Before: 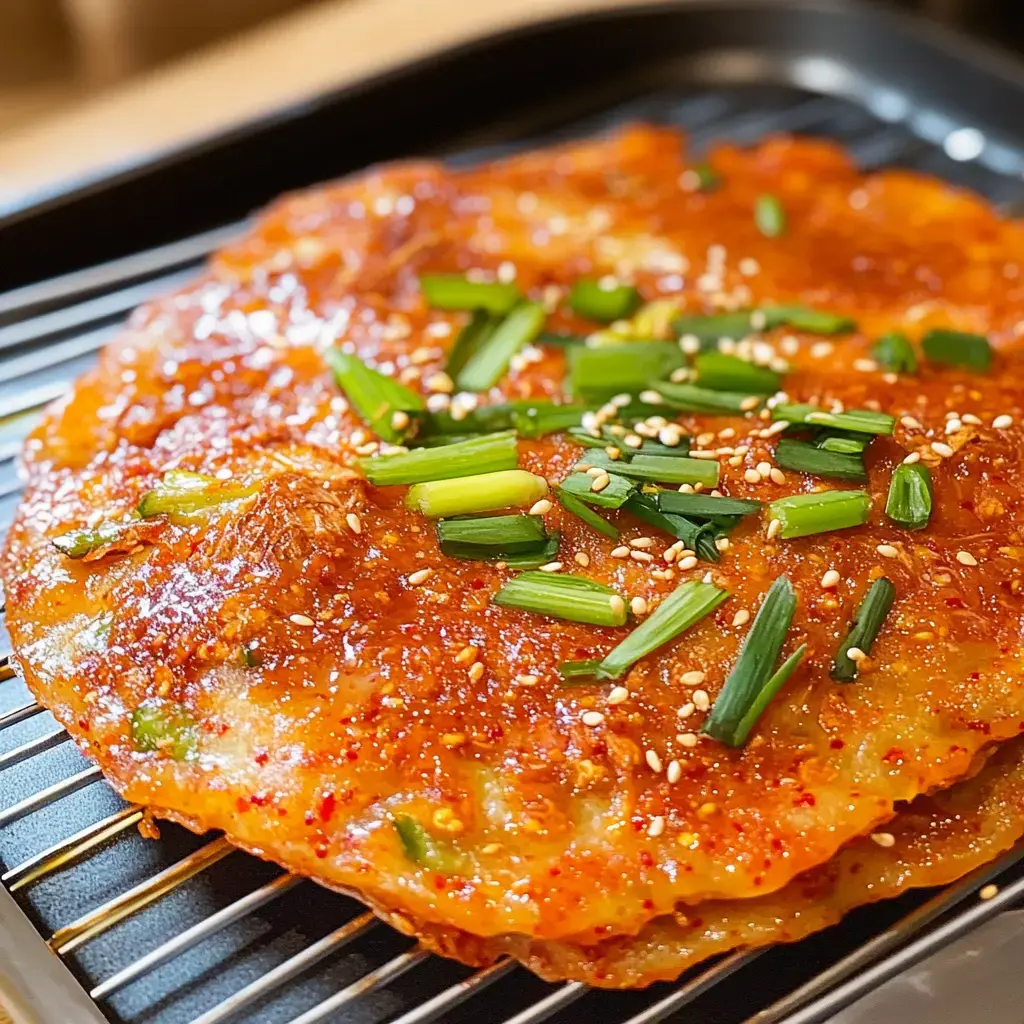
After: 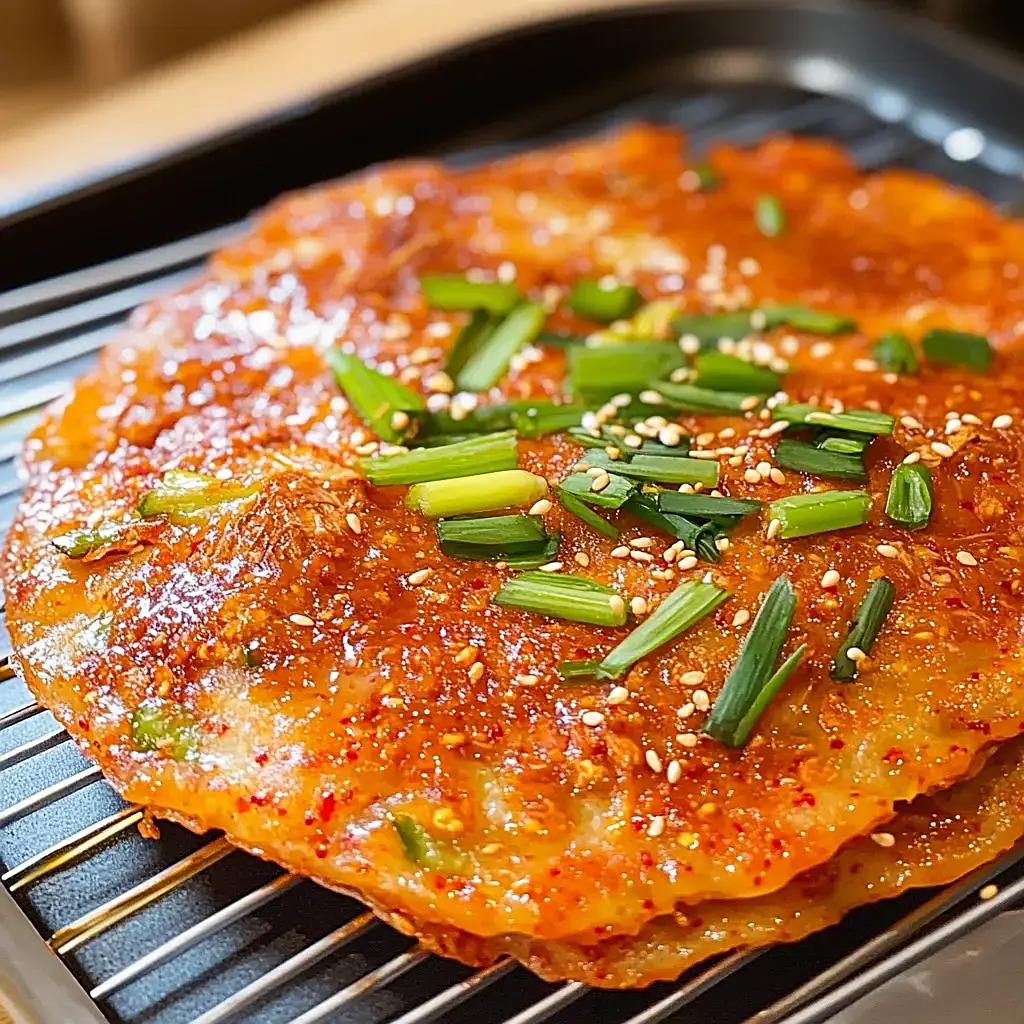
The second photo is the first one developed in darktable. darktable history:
sharpen: amount 0.489
